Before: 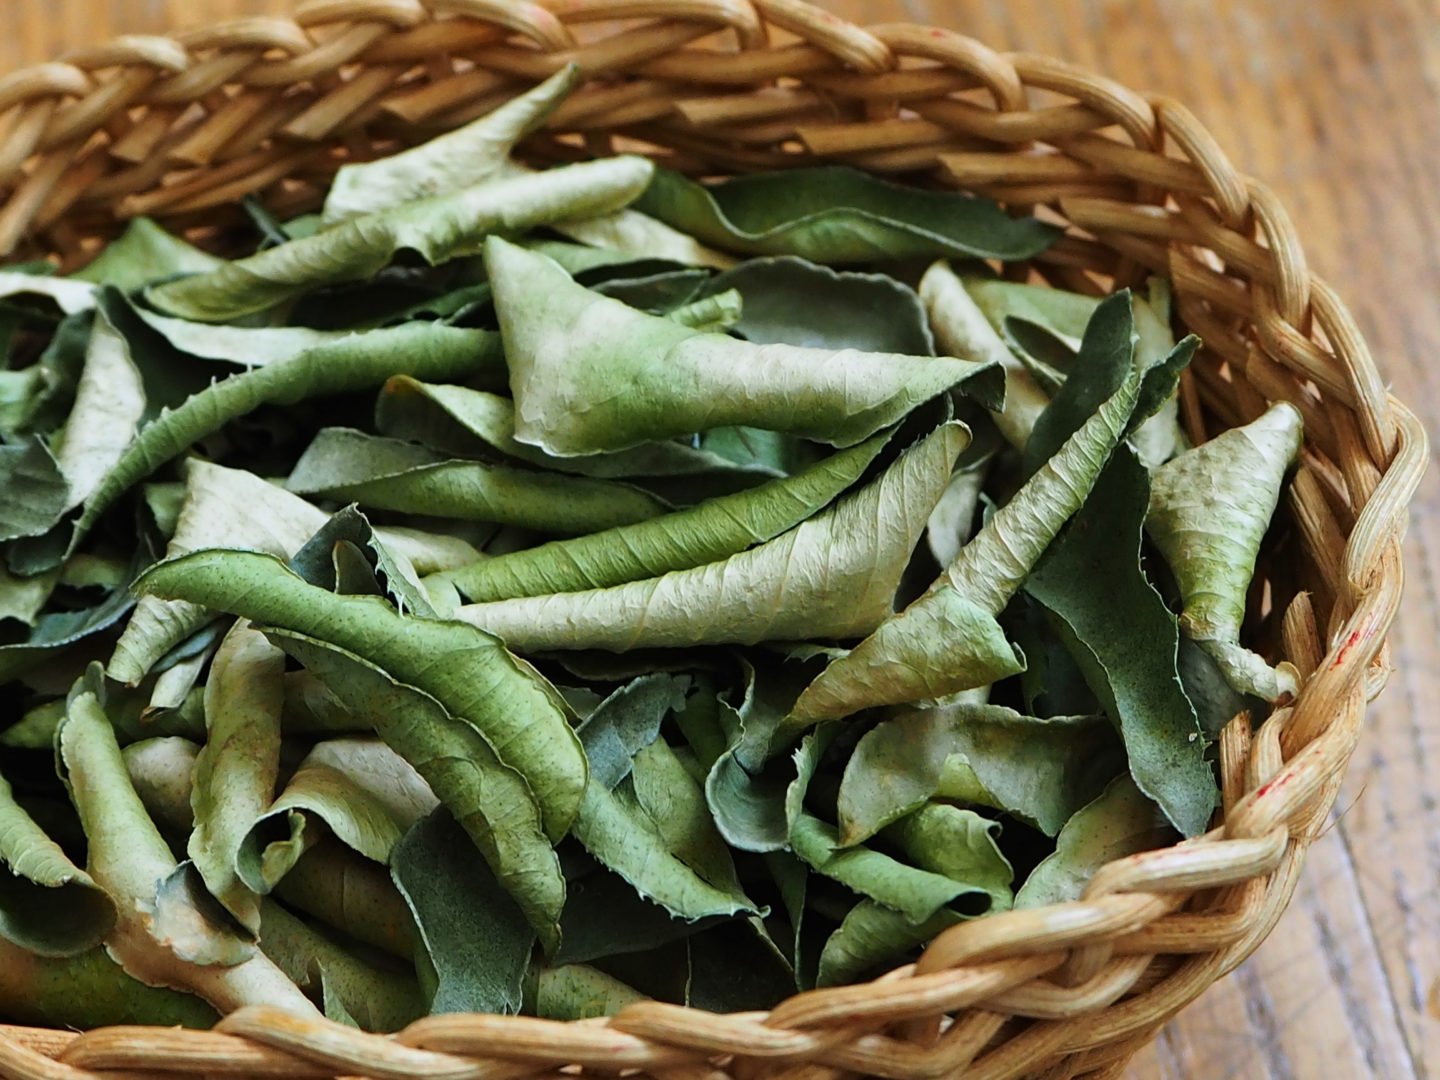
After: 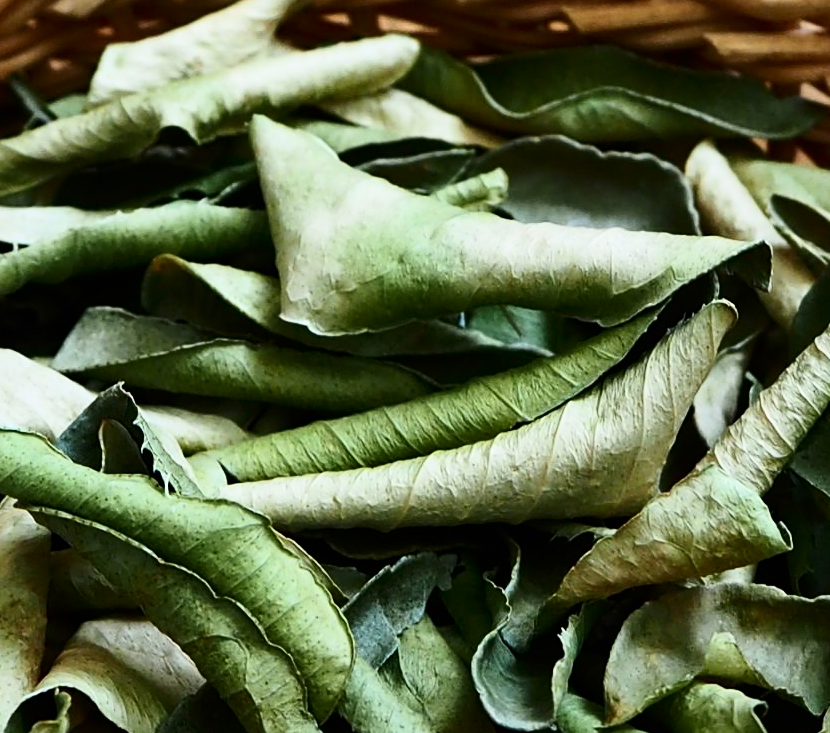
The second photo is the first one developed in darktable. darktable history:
contrast brightness saturation: contrast 0.298
crop: left 16.252%, top 11.292%, right 26.107%, bottom 20.82%
sharpen: amount 0.203
local contrast: mode bilateral grid, contrast 16, coarseness 35, detail 104%, midtone range 0.2
